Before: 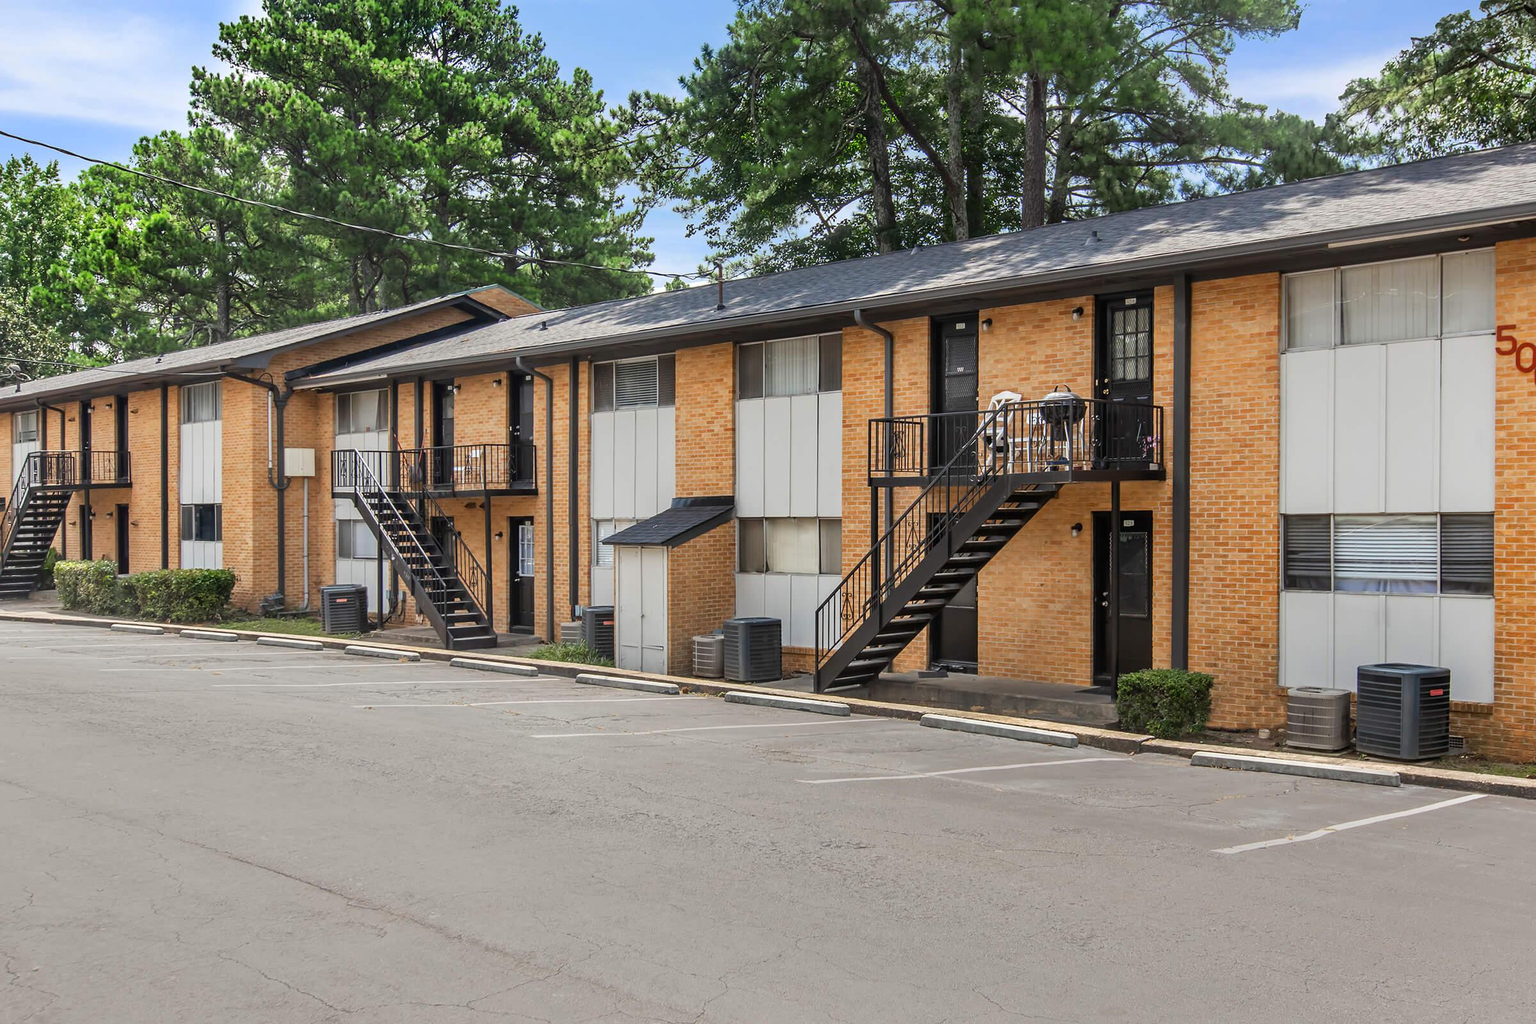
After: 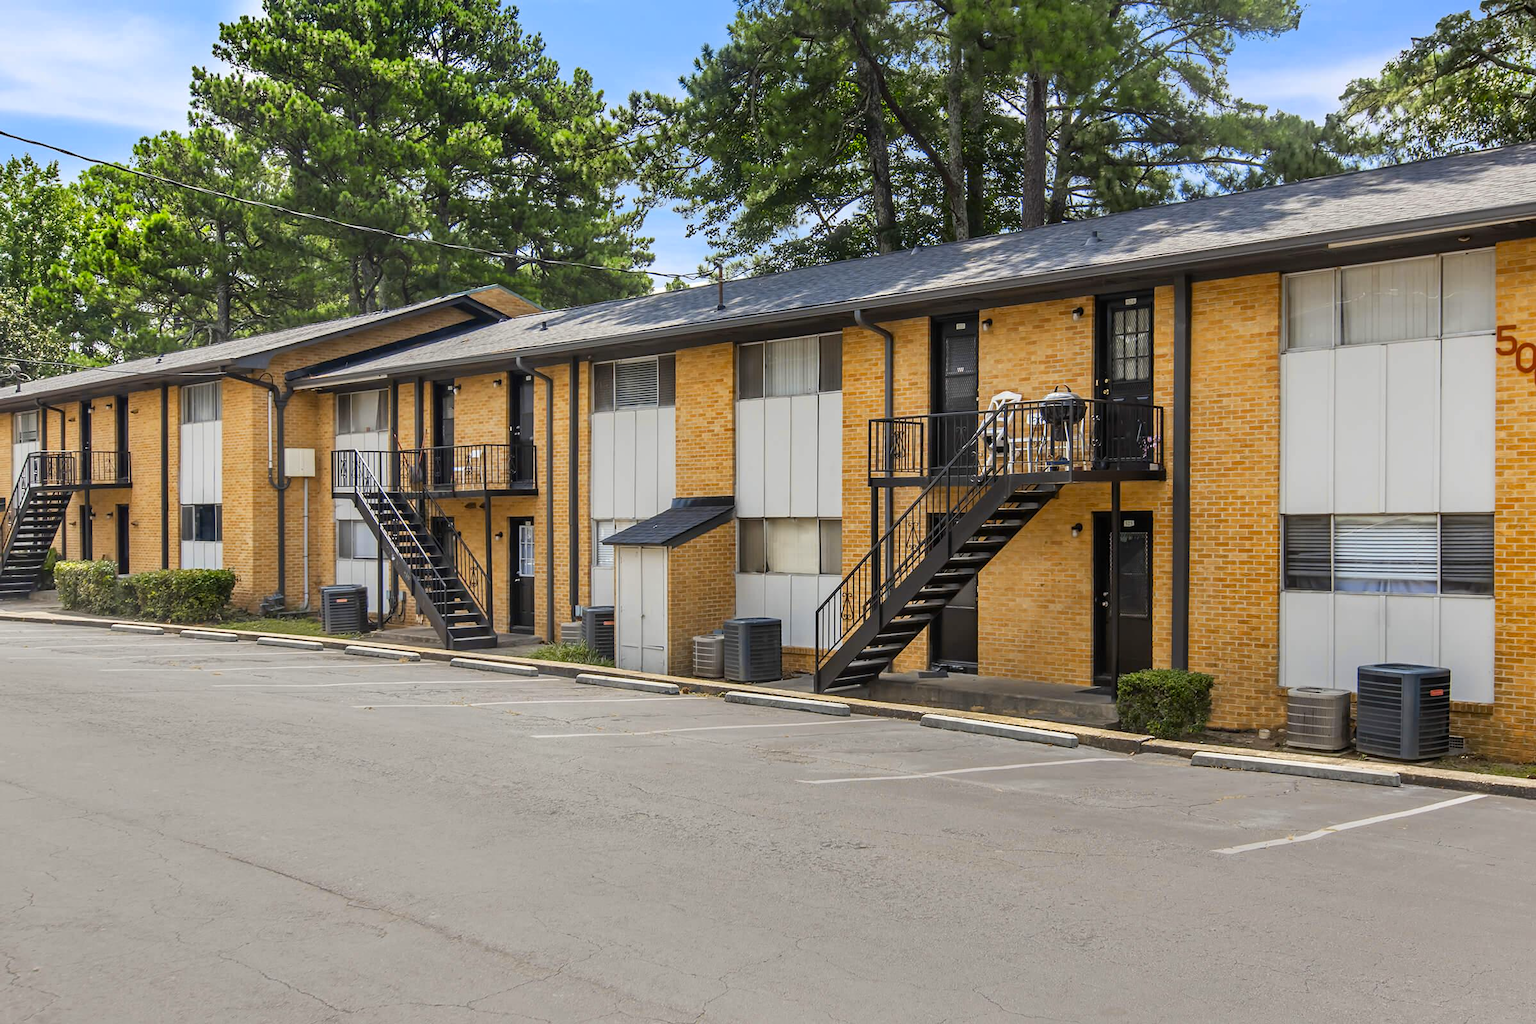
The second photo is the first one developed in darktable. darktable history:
color contrast: green-magenta contrast 0.85, blue-yellow contrast 1.25, unbound 0
